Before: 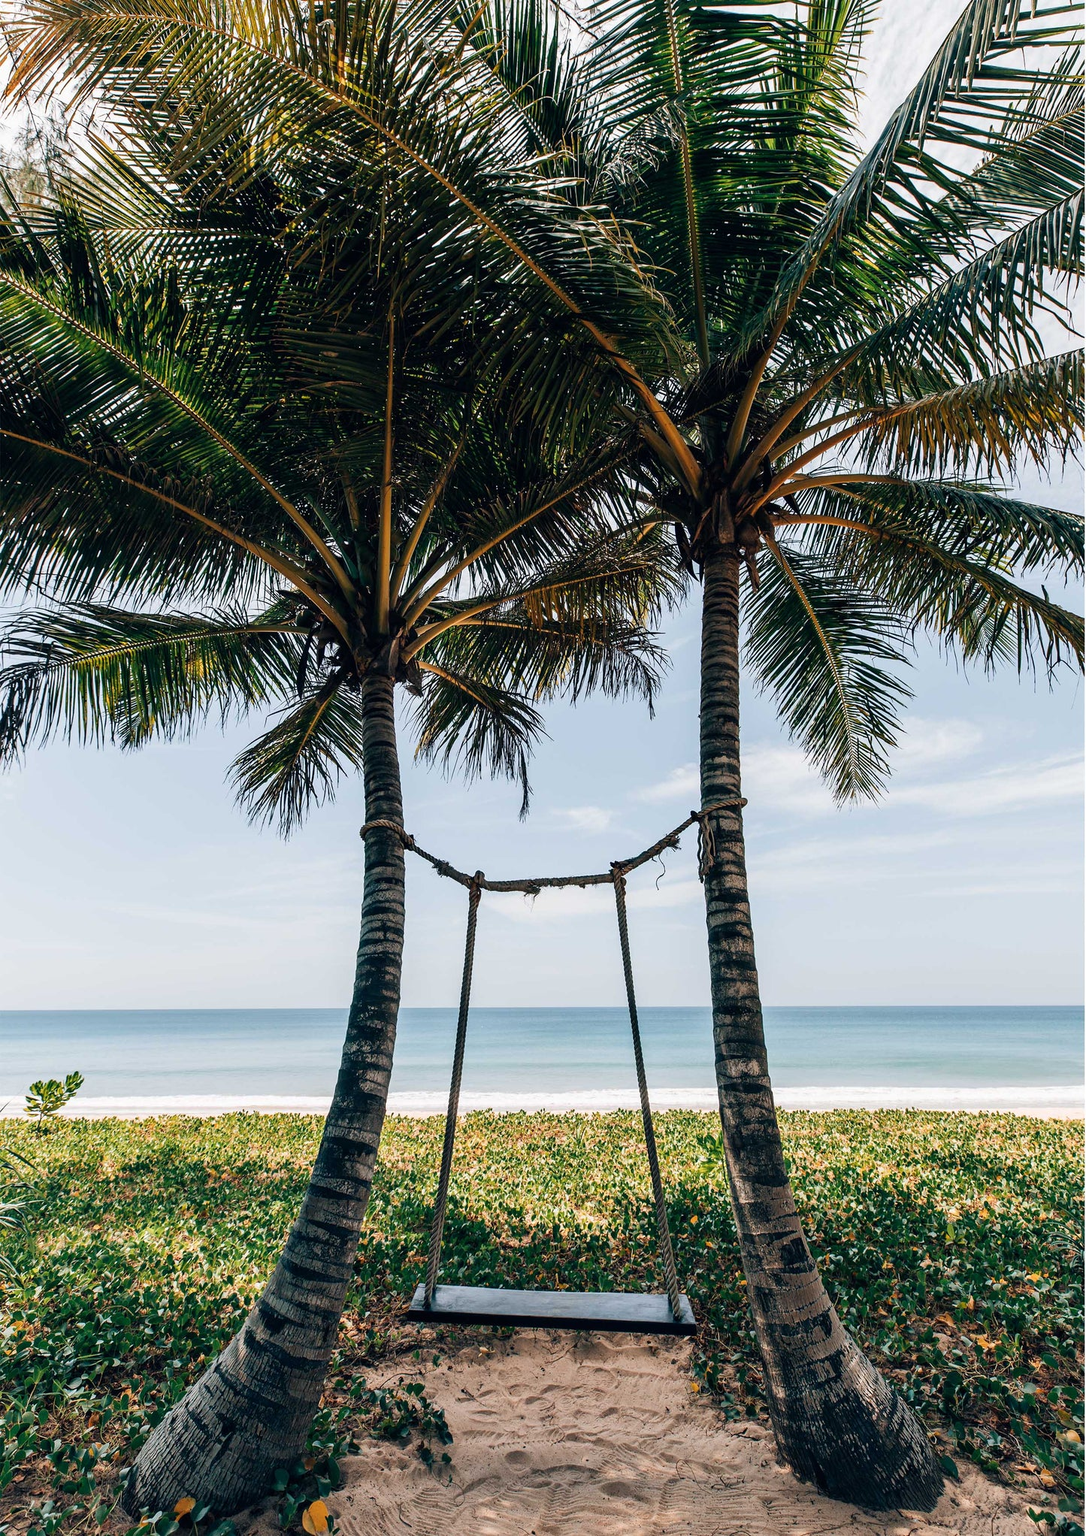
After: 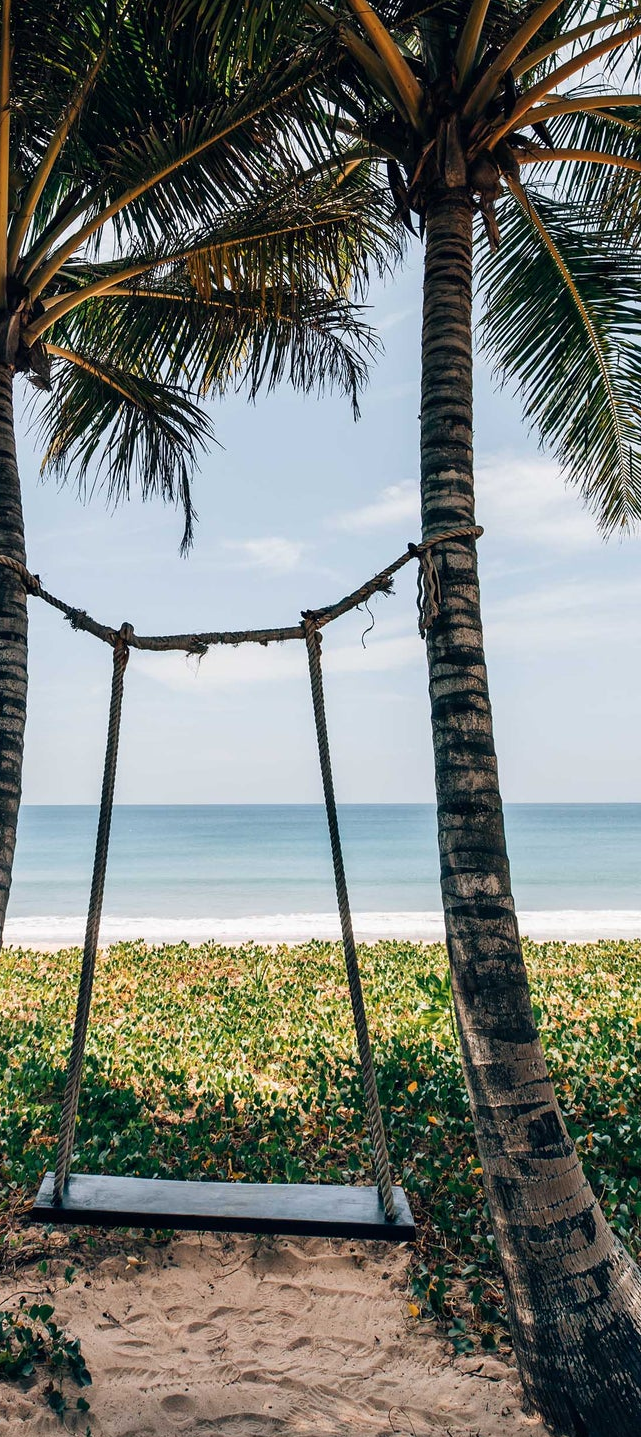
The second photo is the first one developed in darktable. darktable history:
crop: left 35.432%, top 26.233%, right 20.145%, bottom 3.432%
color balance rgb: on, module defaults
